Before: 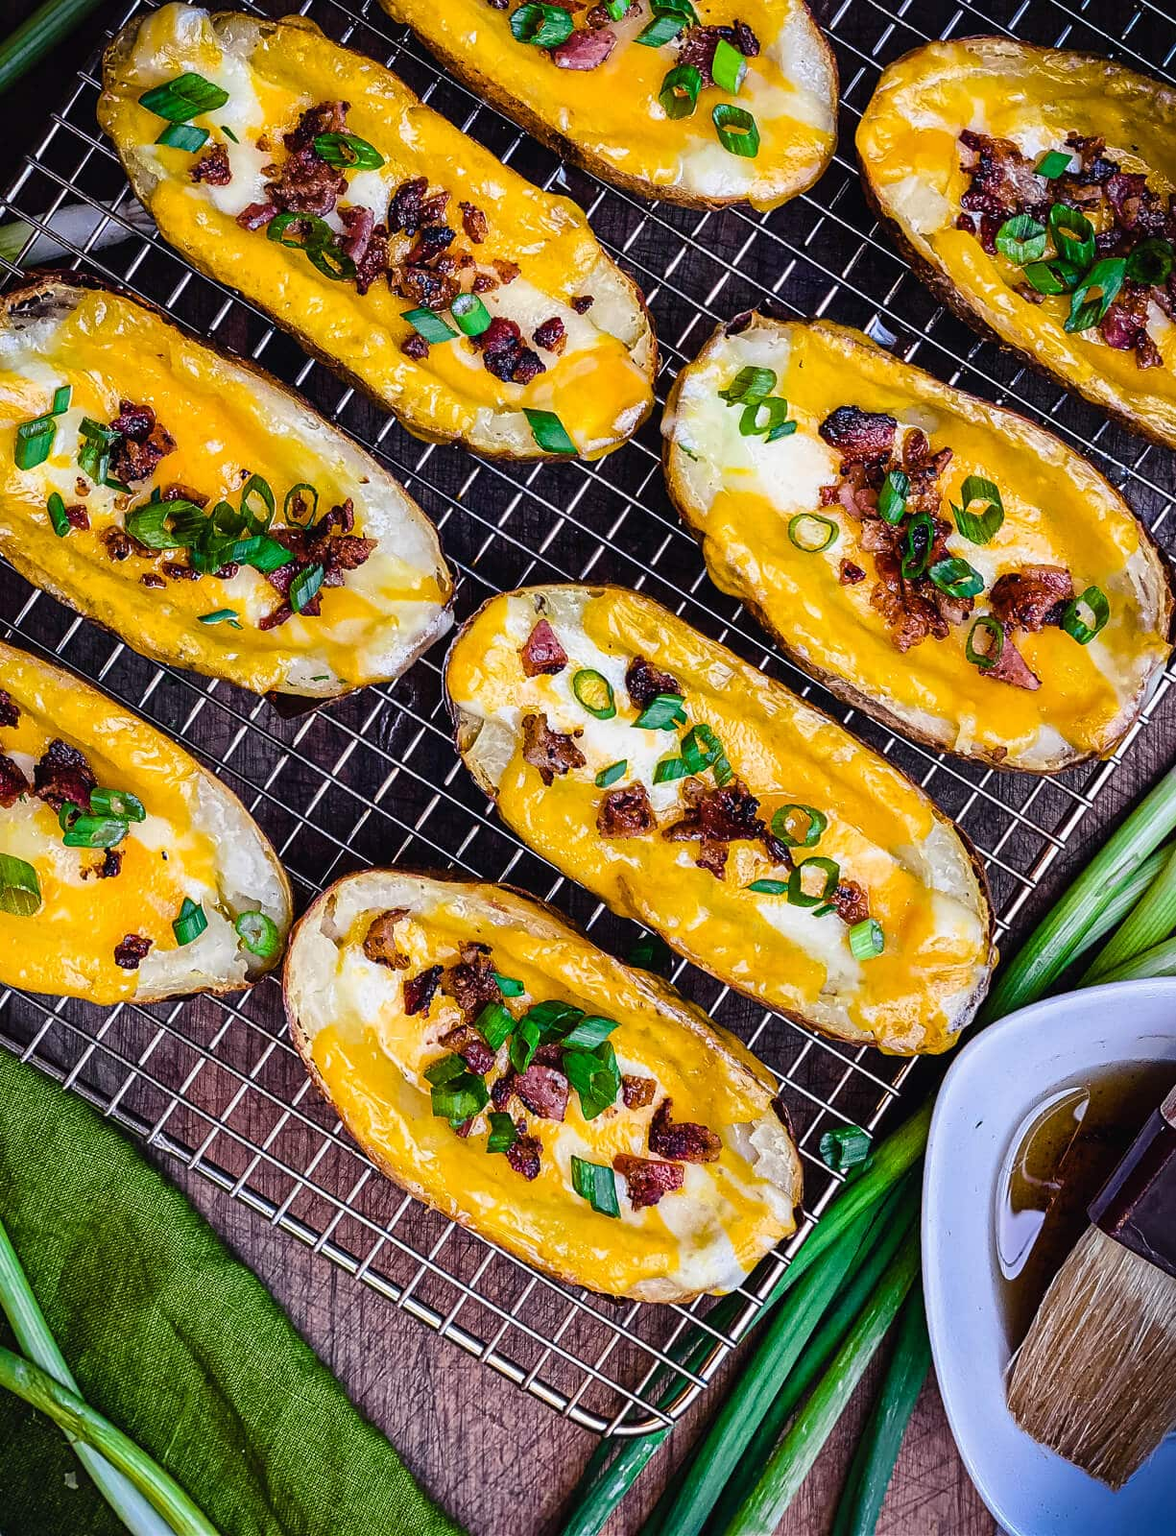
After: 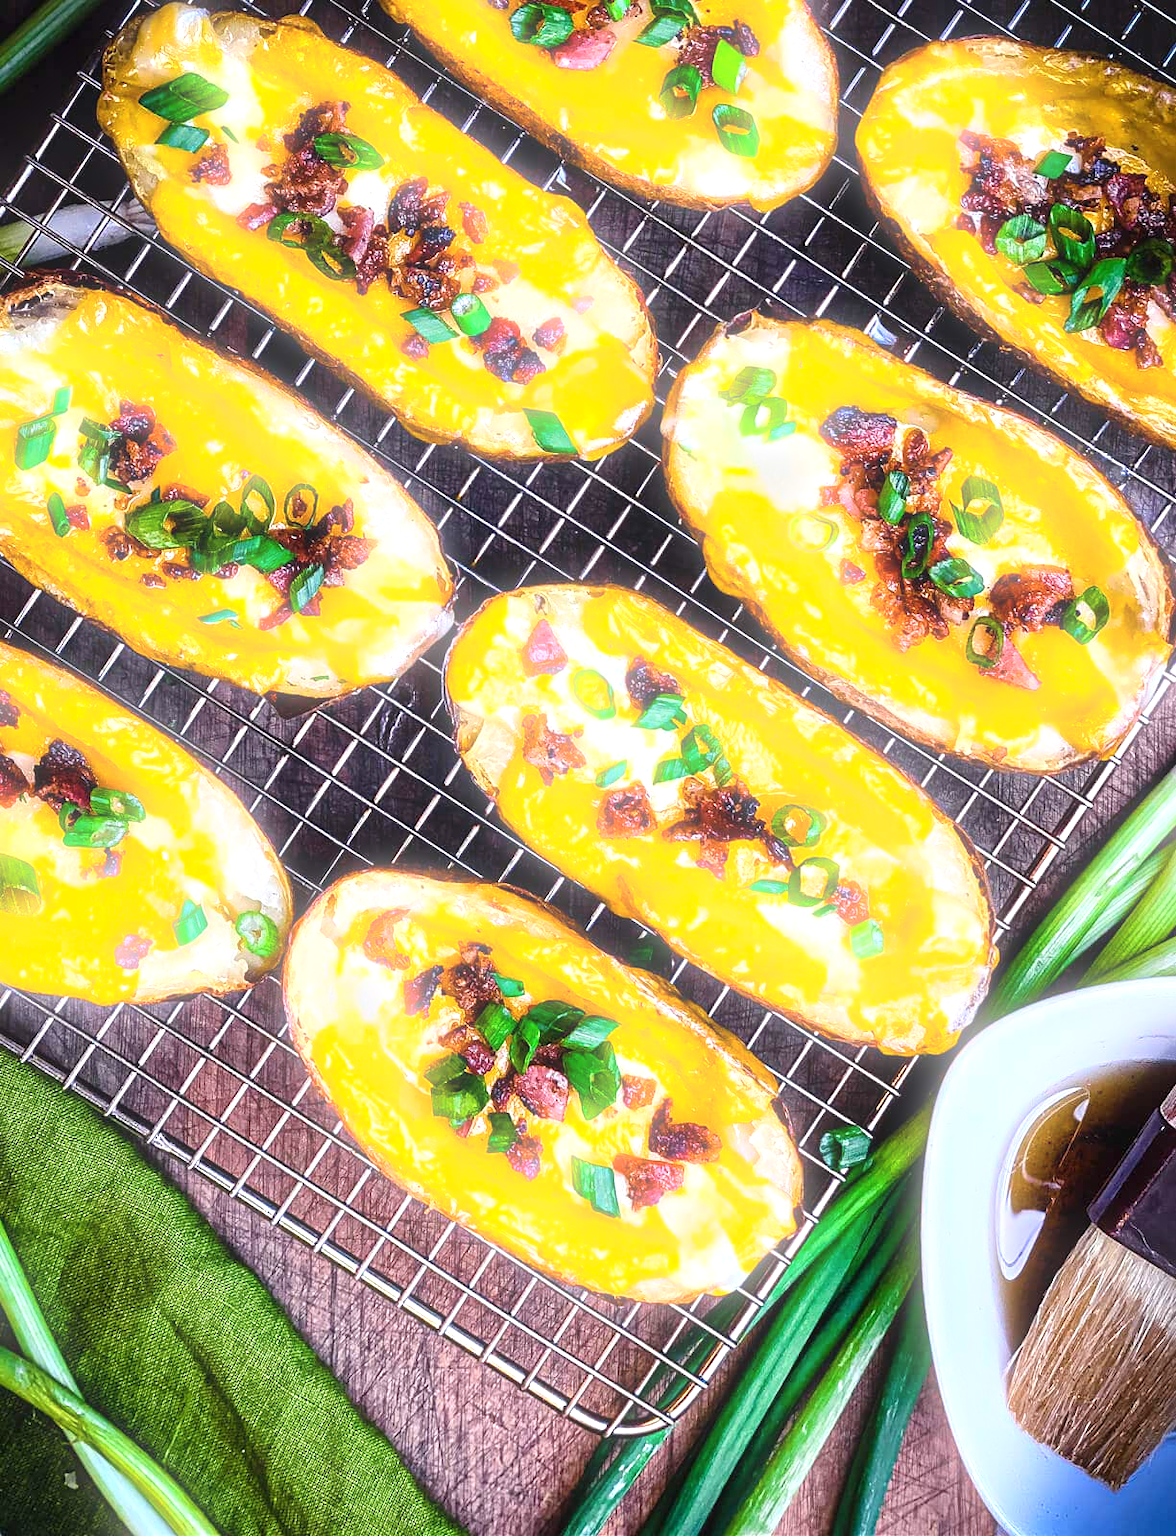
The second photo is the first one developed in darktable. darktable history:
exposure: exposure 0.785 EV, compensate highlight preservation false
bloom: size 5%, threshold 95%, strength 15%
